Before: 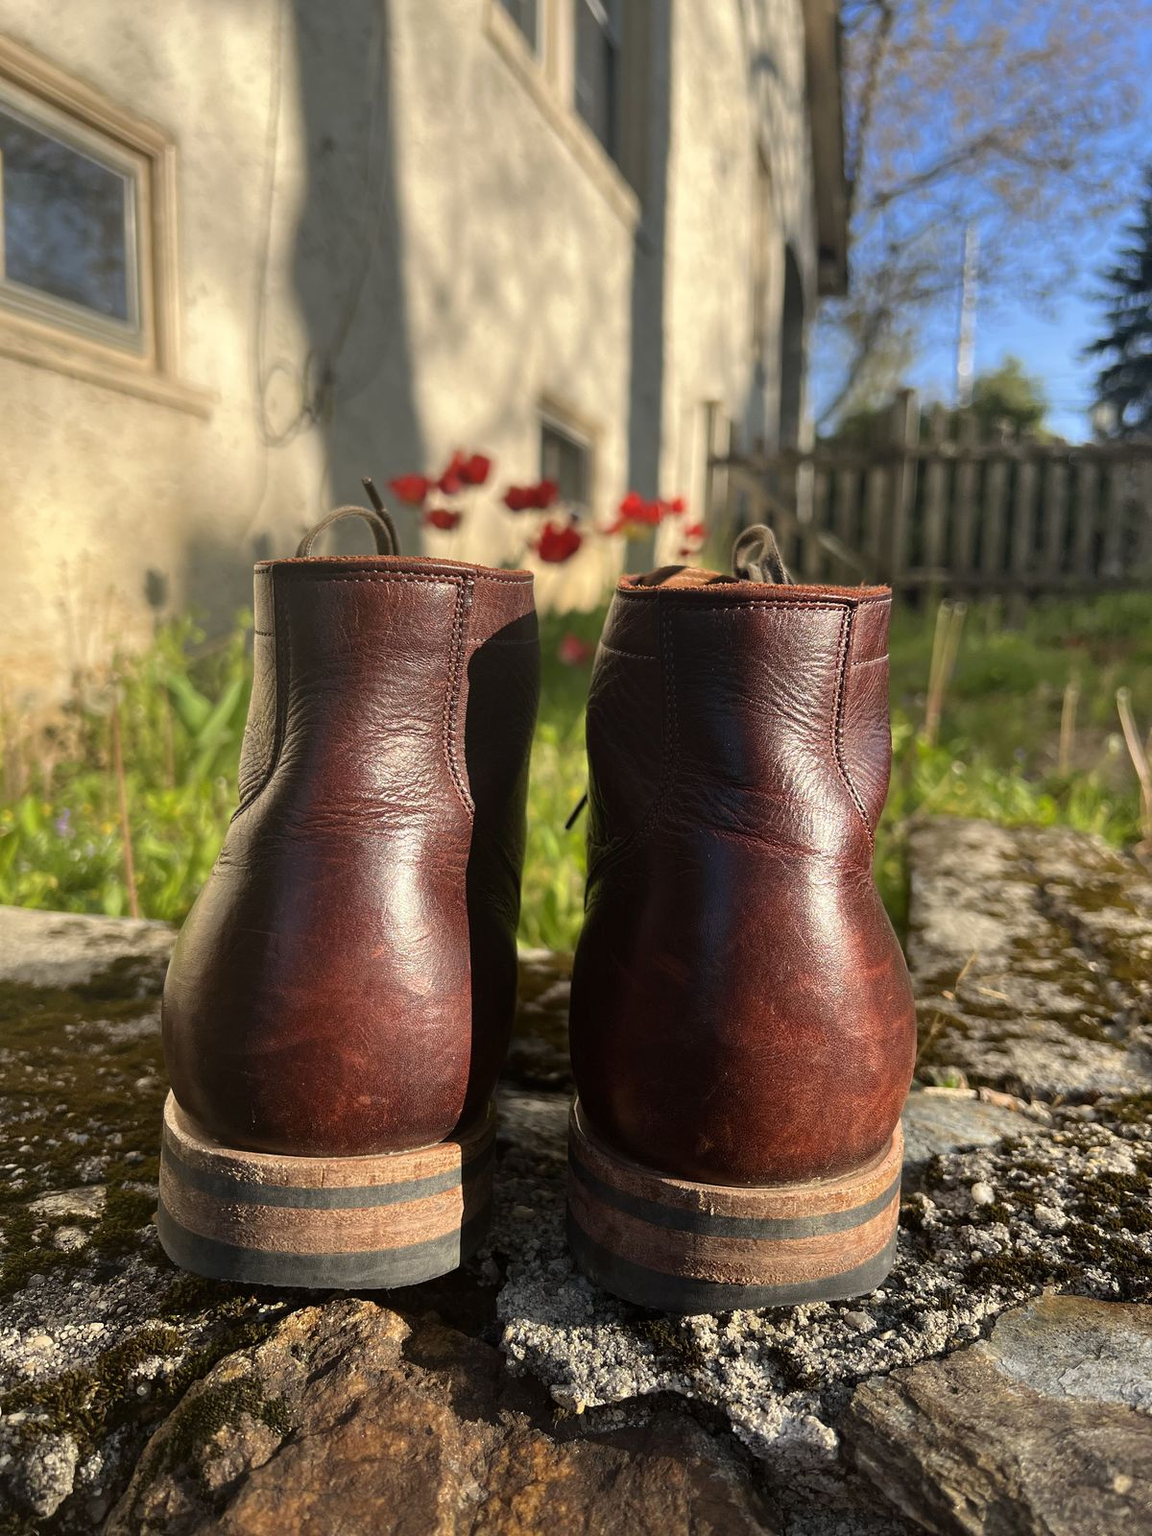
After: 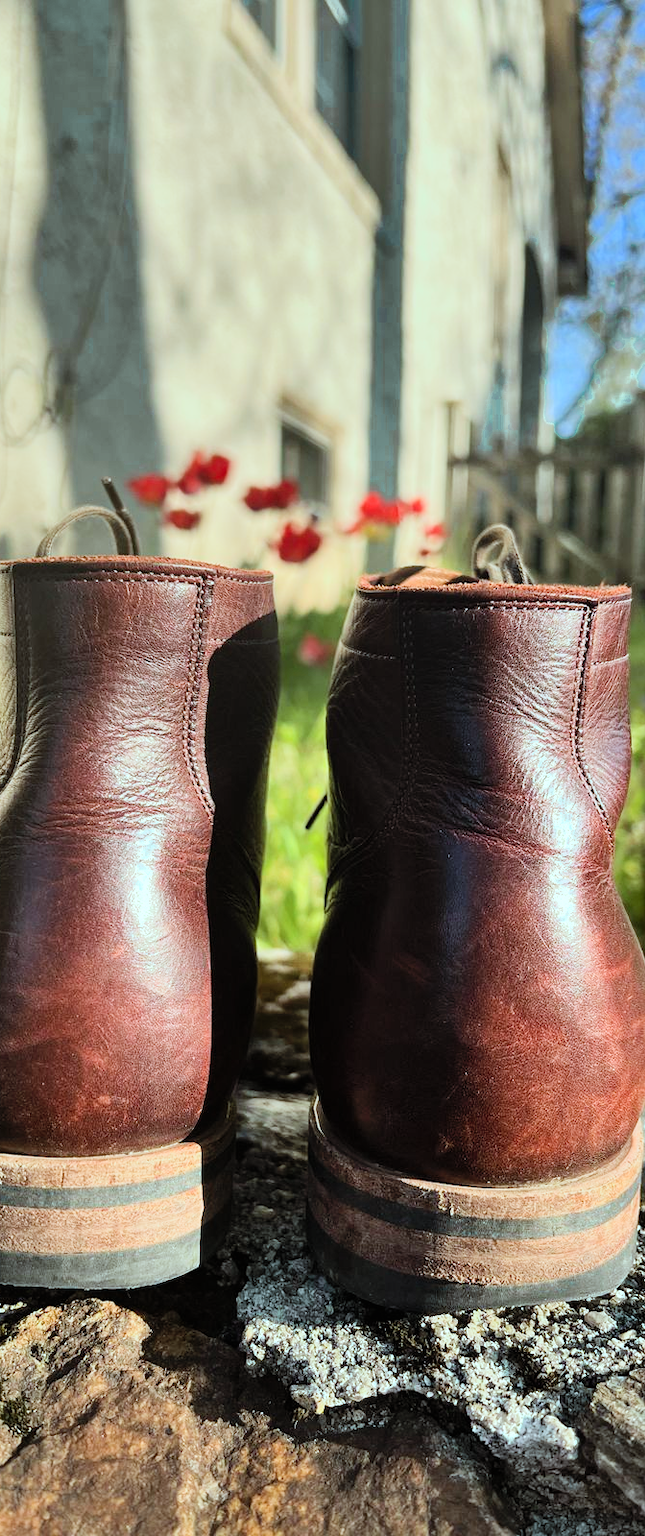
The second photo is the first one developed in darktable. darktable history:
exposure: exposure 0.564 EV, compensate exposure bias true, compensate highlight preservation false
contrast brightness saturation: contrast 0.203, brightness 0.157, saturation 0.216
color correction: highlights a* -9.95, highlights b* -10.36
crop and rotate: left 22.621%, right 21.31%
color zones: curves: ch0 [(0.25, 0.5) (0.423, 0.5) (0.443, 0.5) (0.521, 0.756) (0.568, 0.5) (0.576, 0.5) (0.75, 0.5)]; ch1 [(0.25, 0.5) (0.423, 0.5) (0.443, 0.5) (0.539, 0.873) (0.624, 0.565) (0.631, 0.5) (0.75, 0.5)]
filmic rgb: black relative exposure -7.65 EV, white relative exposure 4.56 EV, hardness 3.61
shadows and highlights: shadows 58.2, soften with gaussian
